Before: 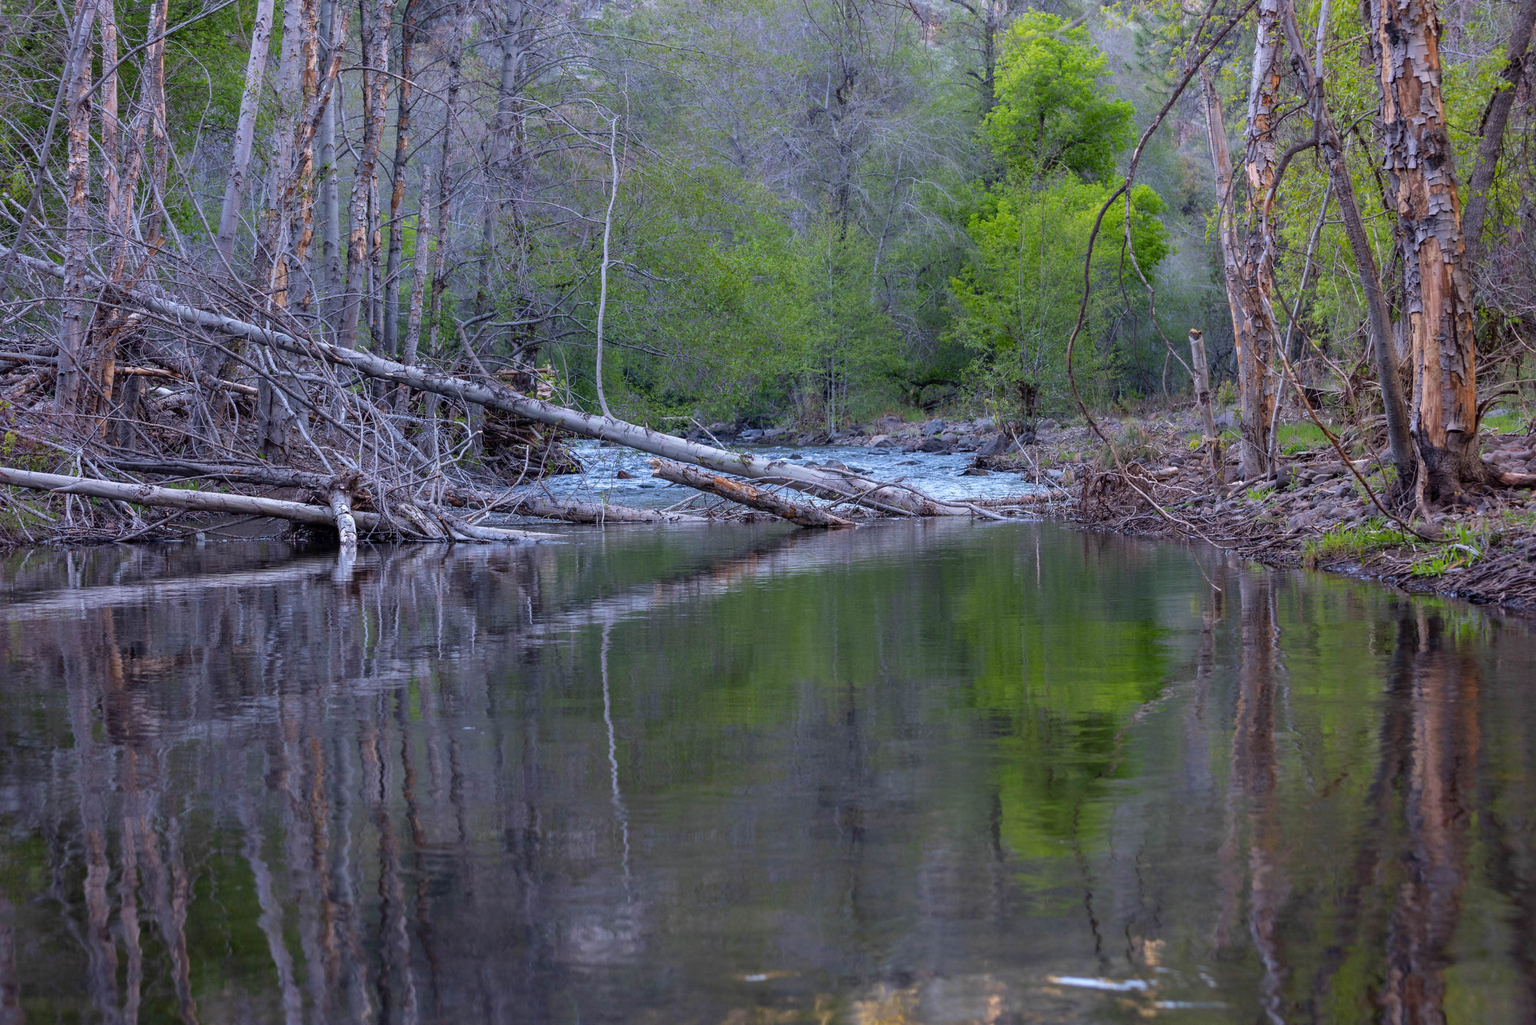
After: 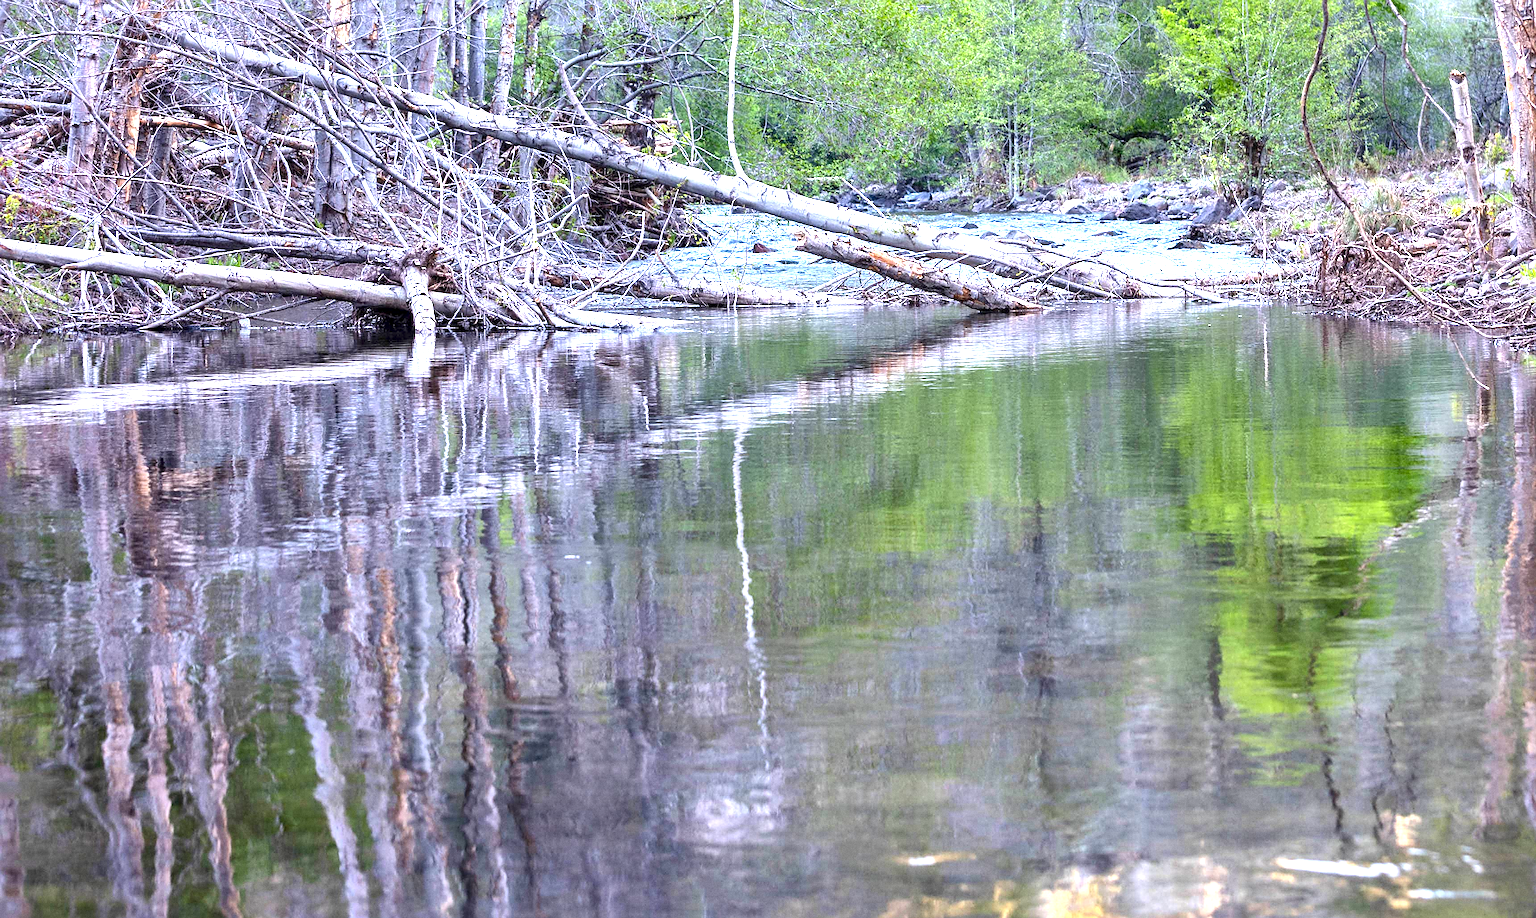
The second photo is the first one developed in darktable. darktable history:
crop: top 26.531%, right 17.959%
grain: coarseness 0.09 ISO
color correction: highlights a* -0.137, highlights b* 0.137
local contrast: mode bilateral grid, contrast 25, coarseness 60, detail 151%, midtone range 0.2
exposure: exposure 2 EV, compensate highlight preservation false
sharpen: on, module defaults
